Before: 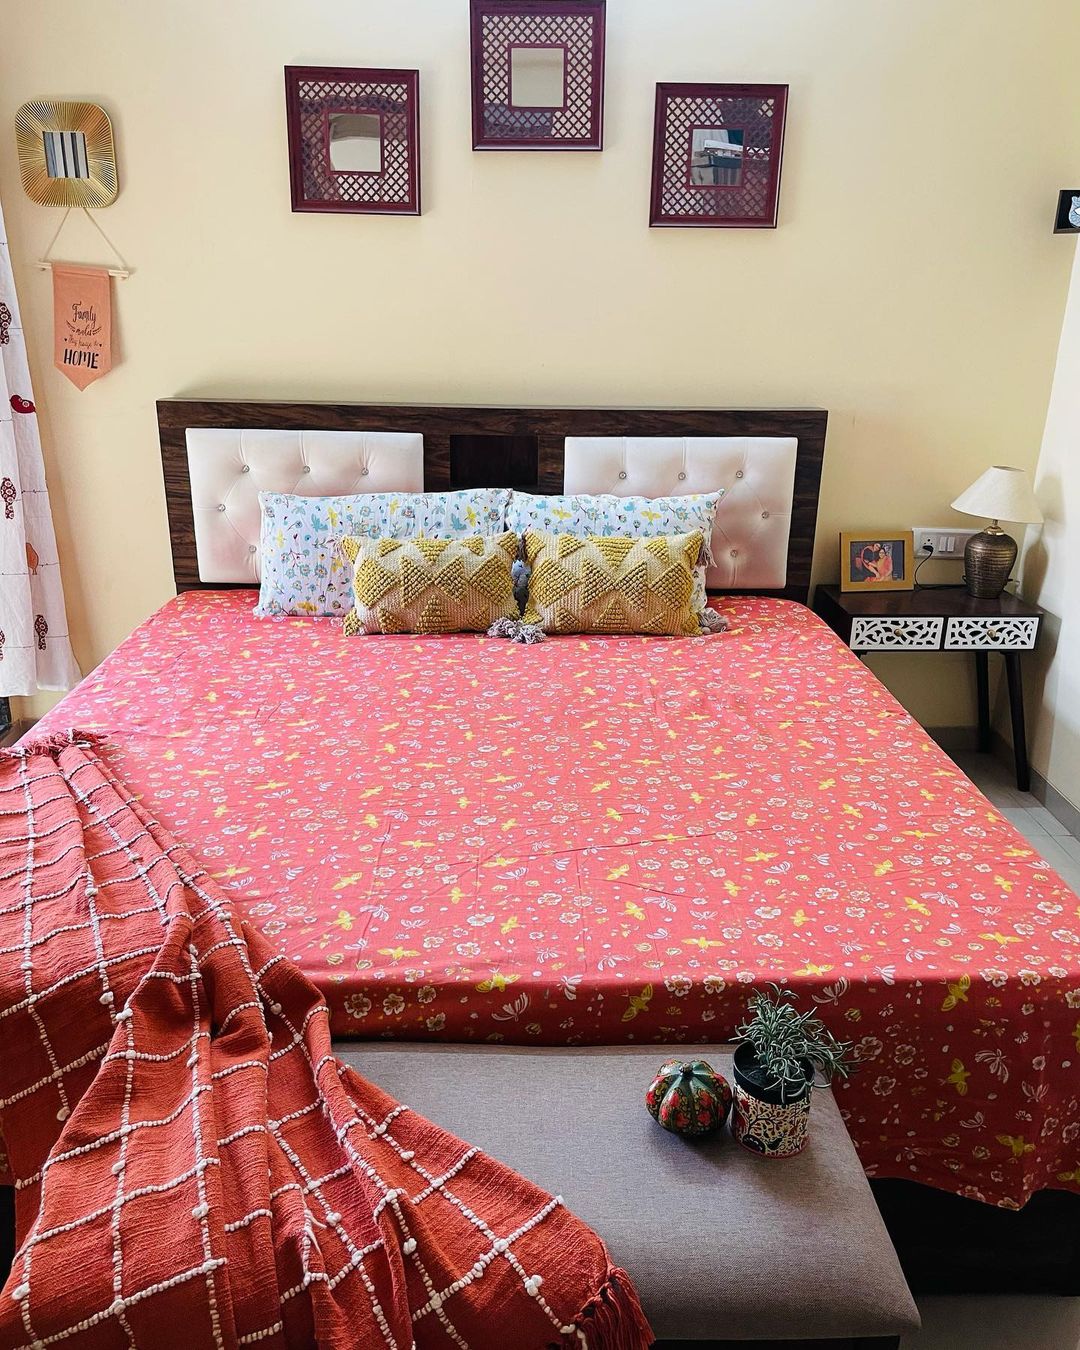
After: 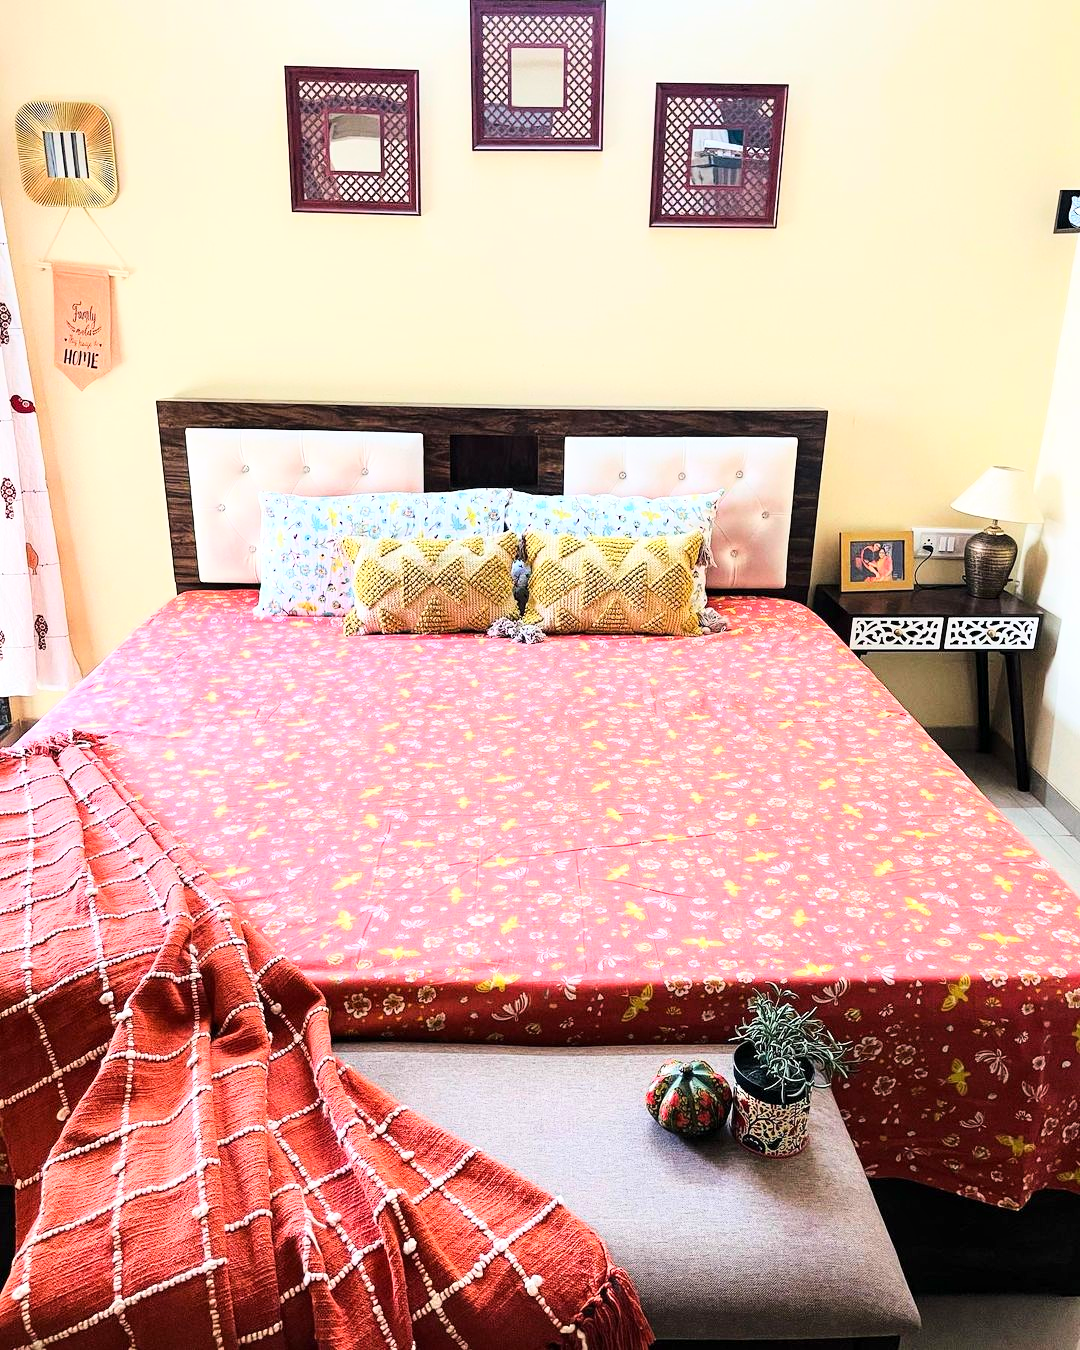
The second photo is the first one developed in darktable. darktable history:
base curve: curves: ch0 [(0, 0) (0.018, 0.026) (0.143, 0.37) (0.33, 0.731) (0.458, 0.853) (0.735, 0.965) (0.905, 0.986) (1, 1)]
local contrast: highlights 100%, shadows 100%, detail 120%, midtone range 0.2
